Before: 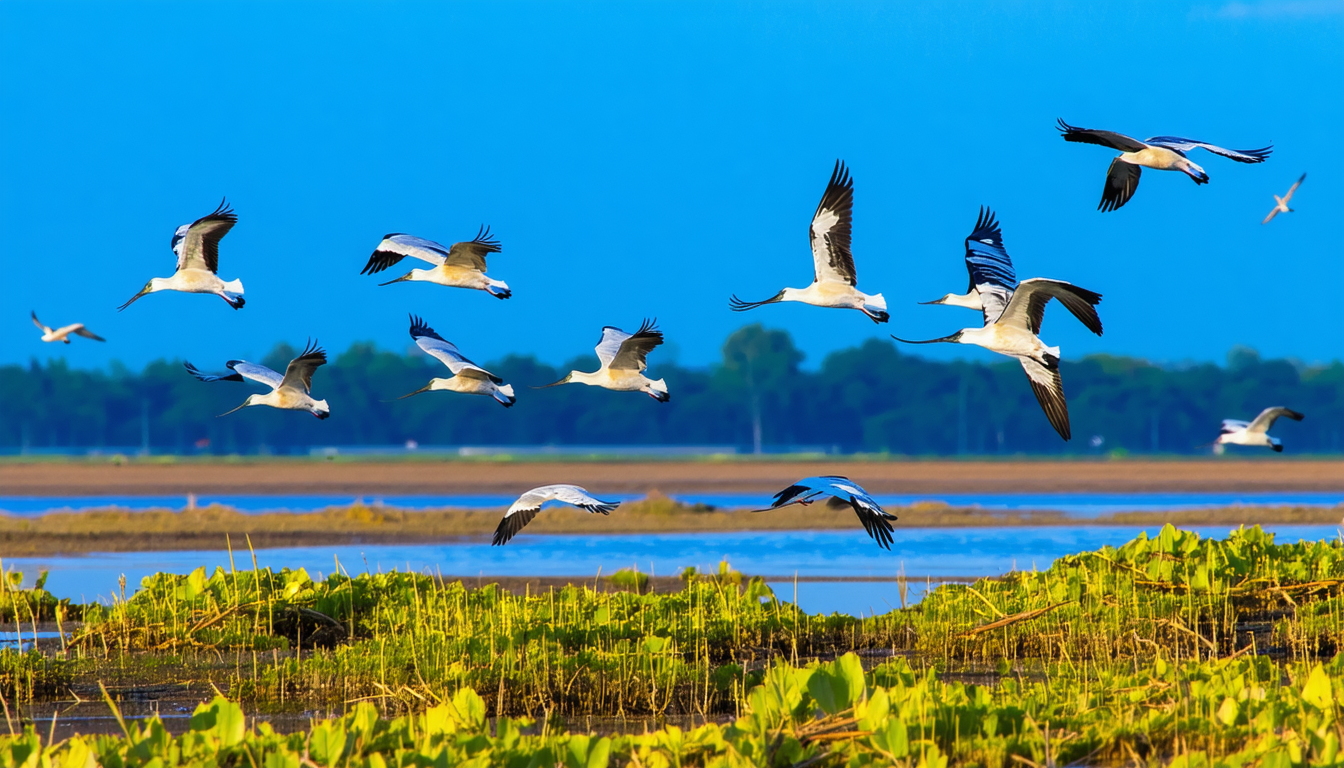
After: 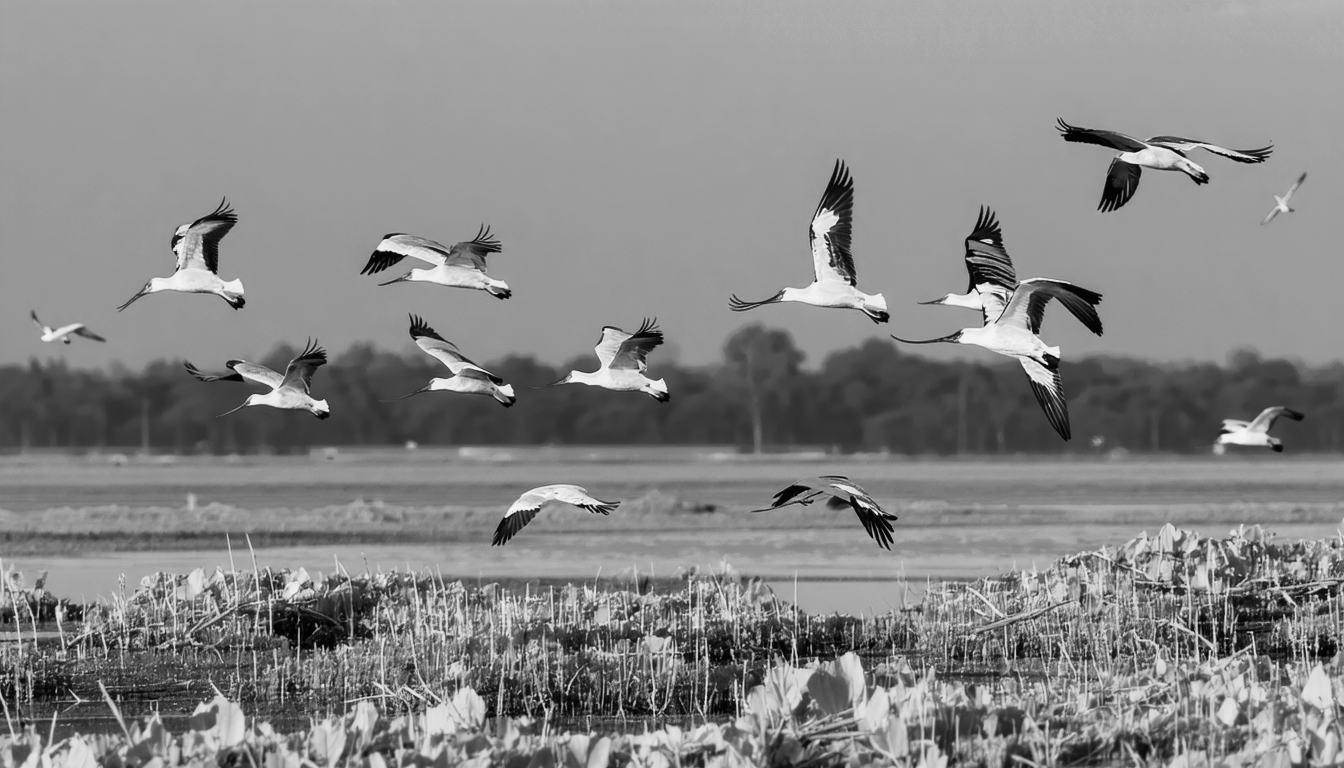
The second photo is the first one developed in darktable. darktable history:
tone curve: curves: ch0 [(0, 0) (0.071, 0.047) (0.266, 0.26) (0.491, 0.552) (0.753, 0.818) (1, 0.983)]; ch1 [(0, 0) (0.346, 0.307) (0.408, 0.369) (0.463, 0.443) (0.482, 0.493) (0.502, 0.5) (0.517, 0.518) (0.546, 0.576) (0.588, 0.643) (0.651, 0.709) (1, 1)]; ch2 [(0, 0) (0.346, 0.34) (0.434, 0.46) (0.485, 0.494) (0.5, 0.494) (0.517, 0.503) (0.535, 0.545) (0.583, 0.624) (0.625, 0.678) (1, 1)], color space Lab, independent channels, preserve colors none
color balance rgb: shadows fall-off 101%, linear chroma grading › mid-tones 7.63%, perceptual saturation grading › mid-tones 11.68%, mask middle-gray fulcrum 22.45%, global vibrance 10.11%, saturation formula JzAzBz (2021)
monochrome: on, module defaults
